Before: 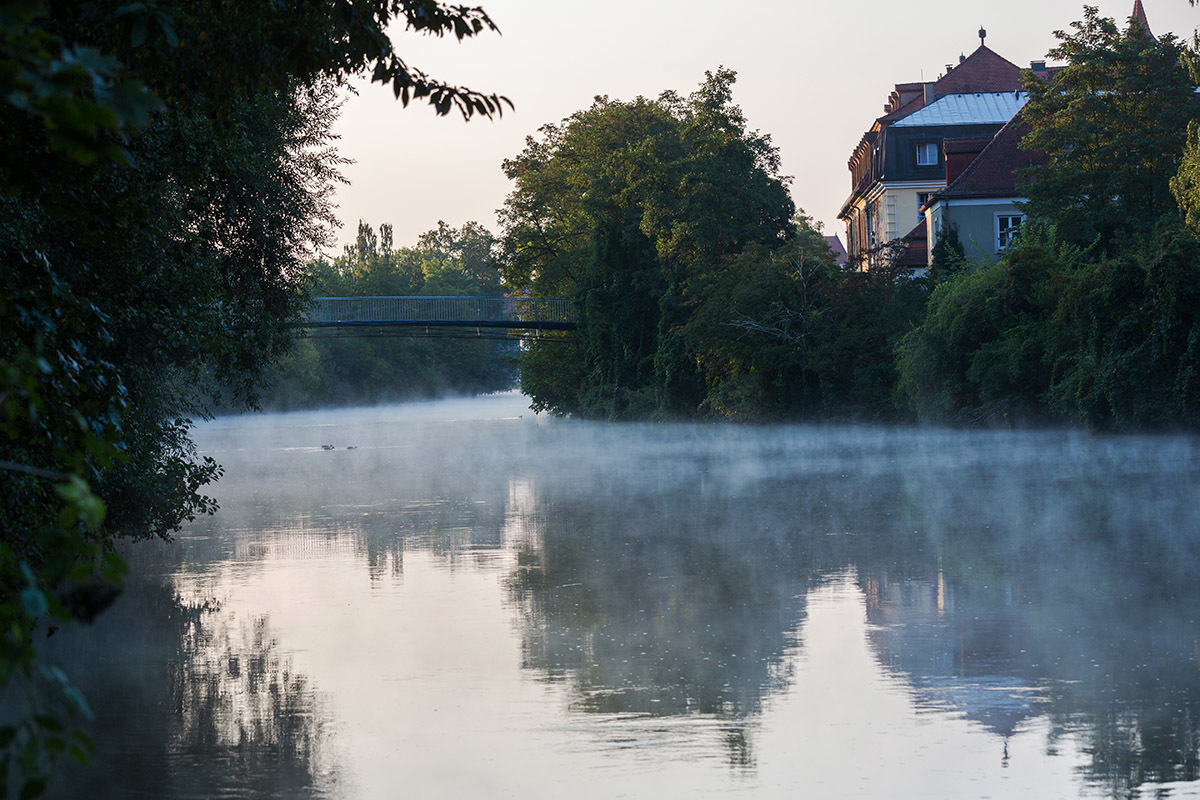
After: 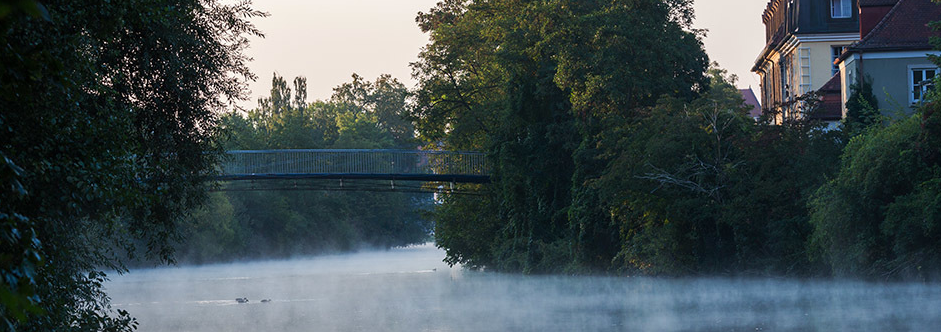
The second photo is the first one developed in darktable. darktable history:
crop: left 7.239%, top 18.409%, right 14.316%, bottom 40.022%
